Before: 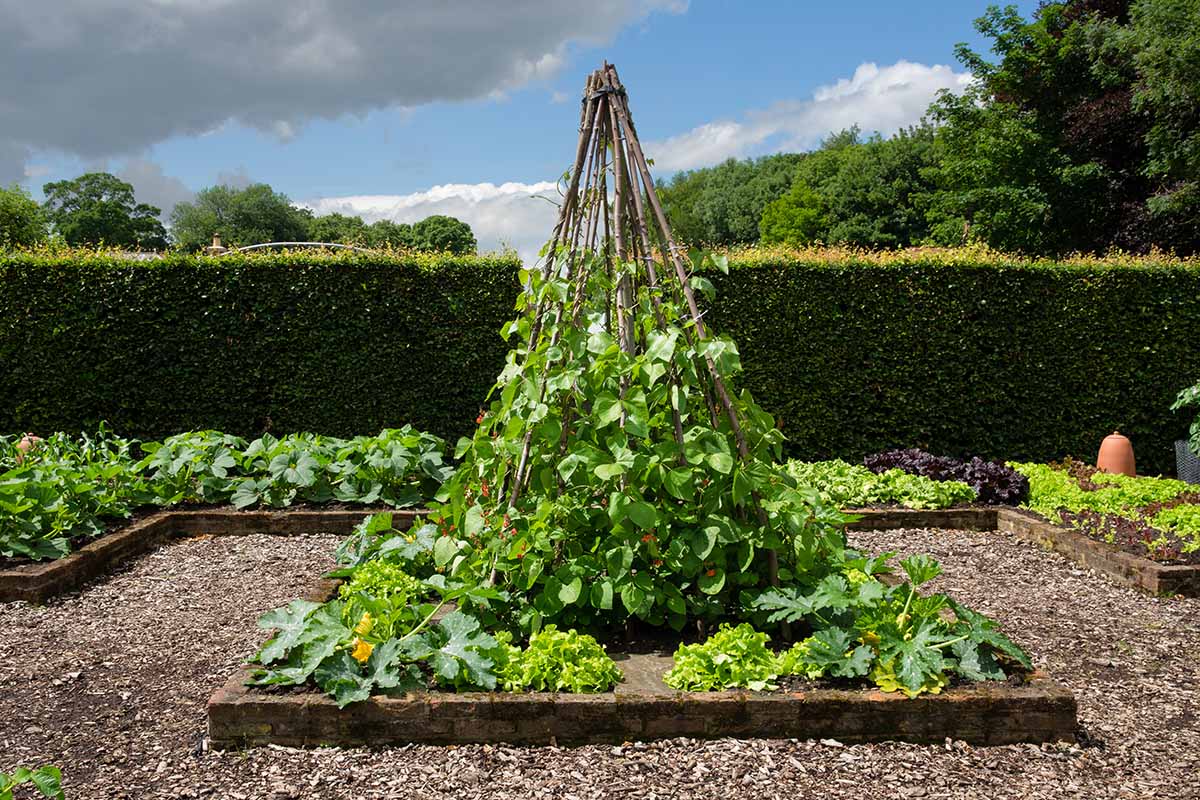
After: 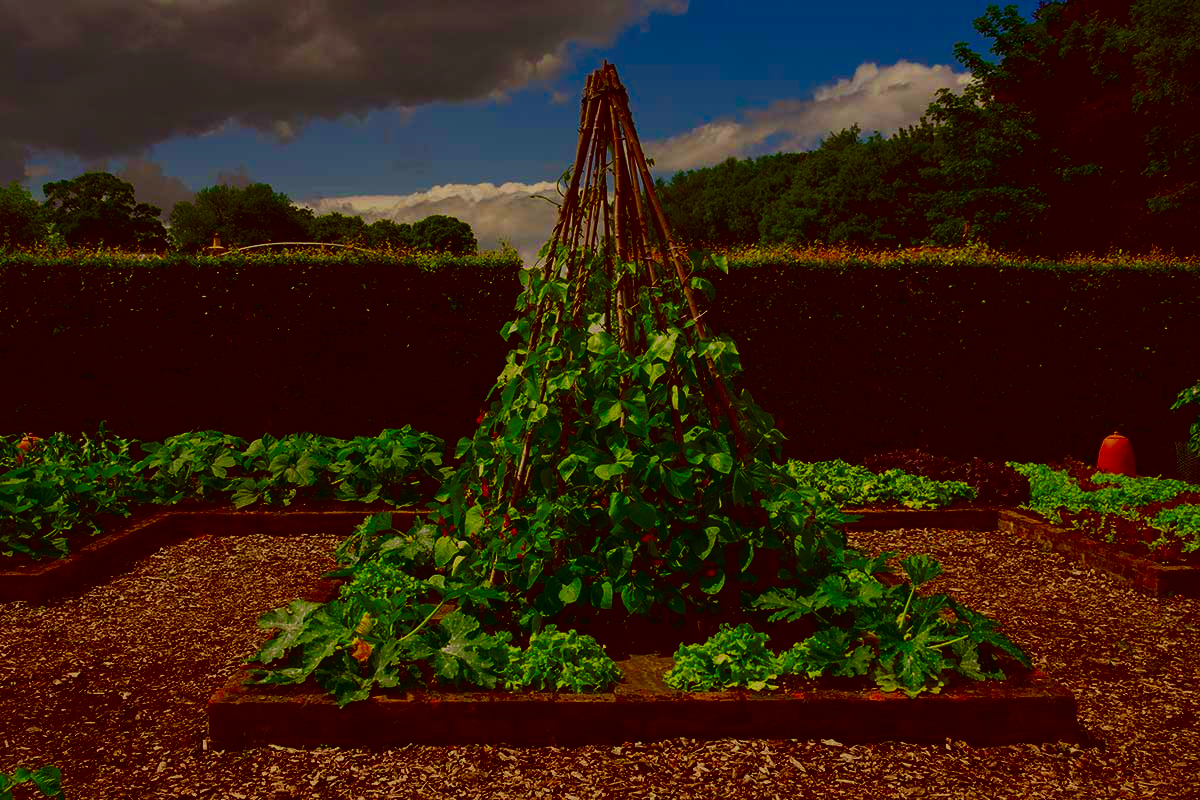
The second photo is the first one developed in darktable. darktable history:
color correction: highlights a* 0.99, highlights b* 24.6, shadows a* 15.34, shadows b* 24.91
filmic rgb: black relative exposure -8.15 EV, white relative exposure 3.76 EV, hardness 4.43, color science v6 (2022)
contrast brightness saturation: brightness -0.986, saturation 0.999
